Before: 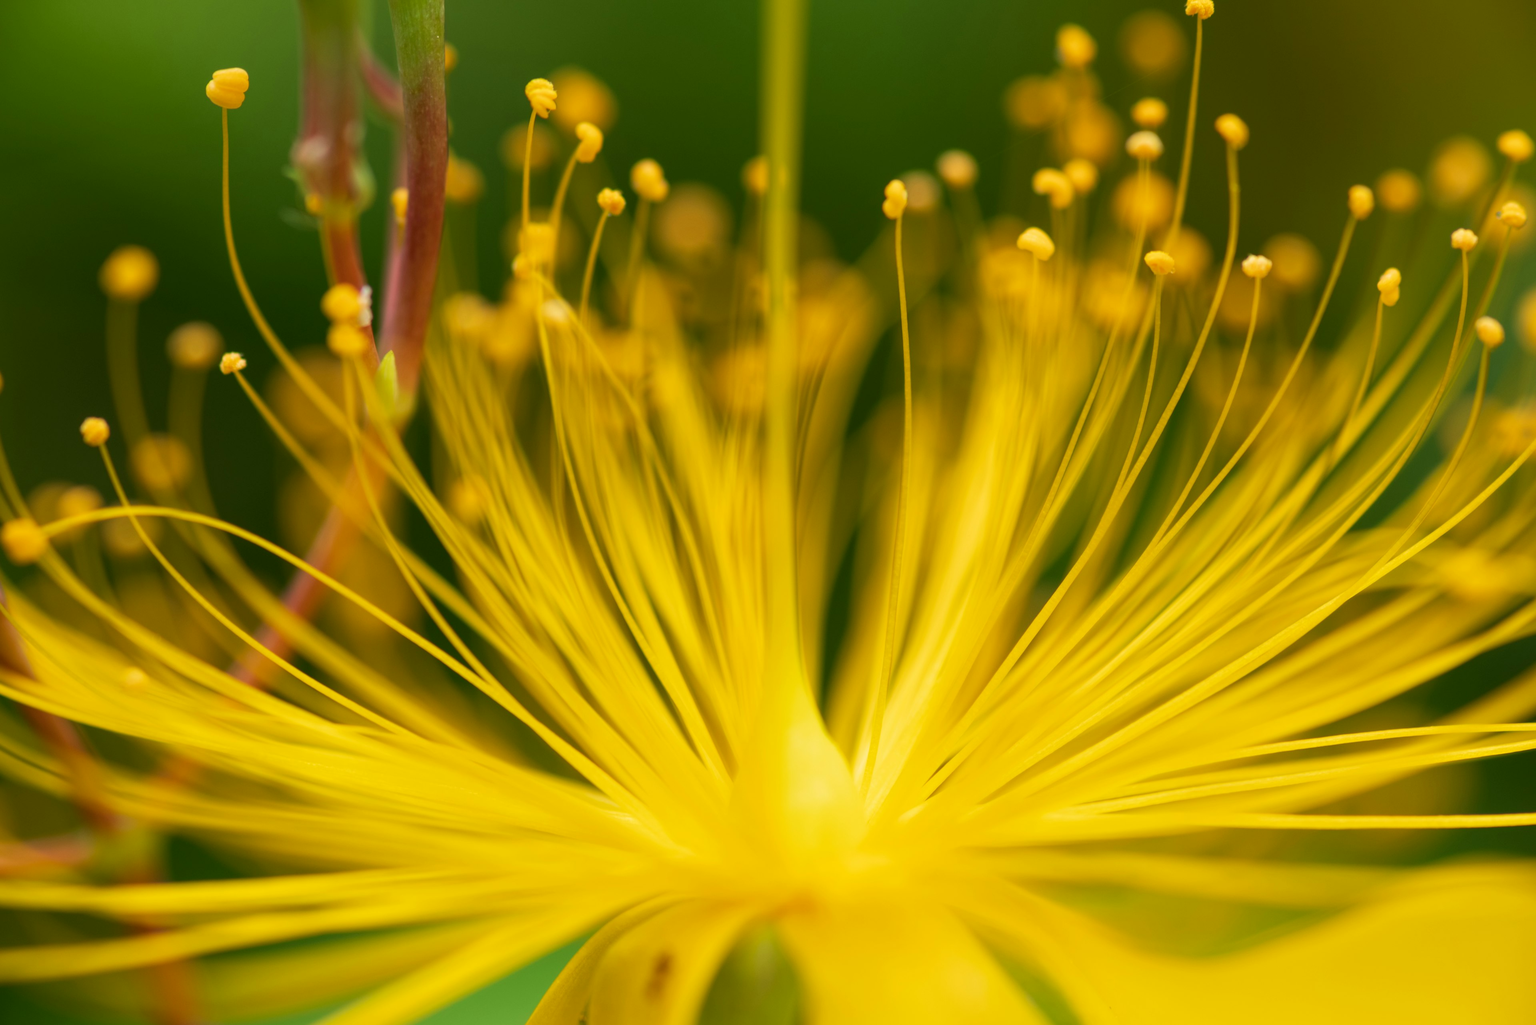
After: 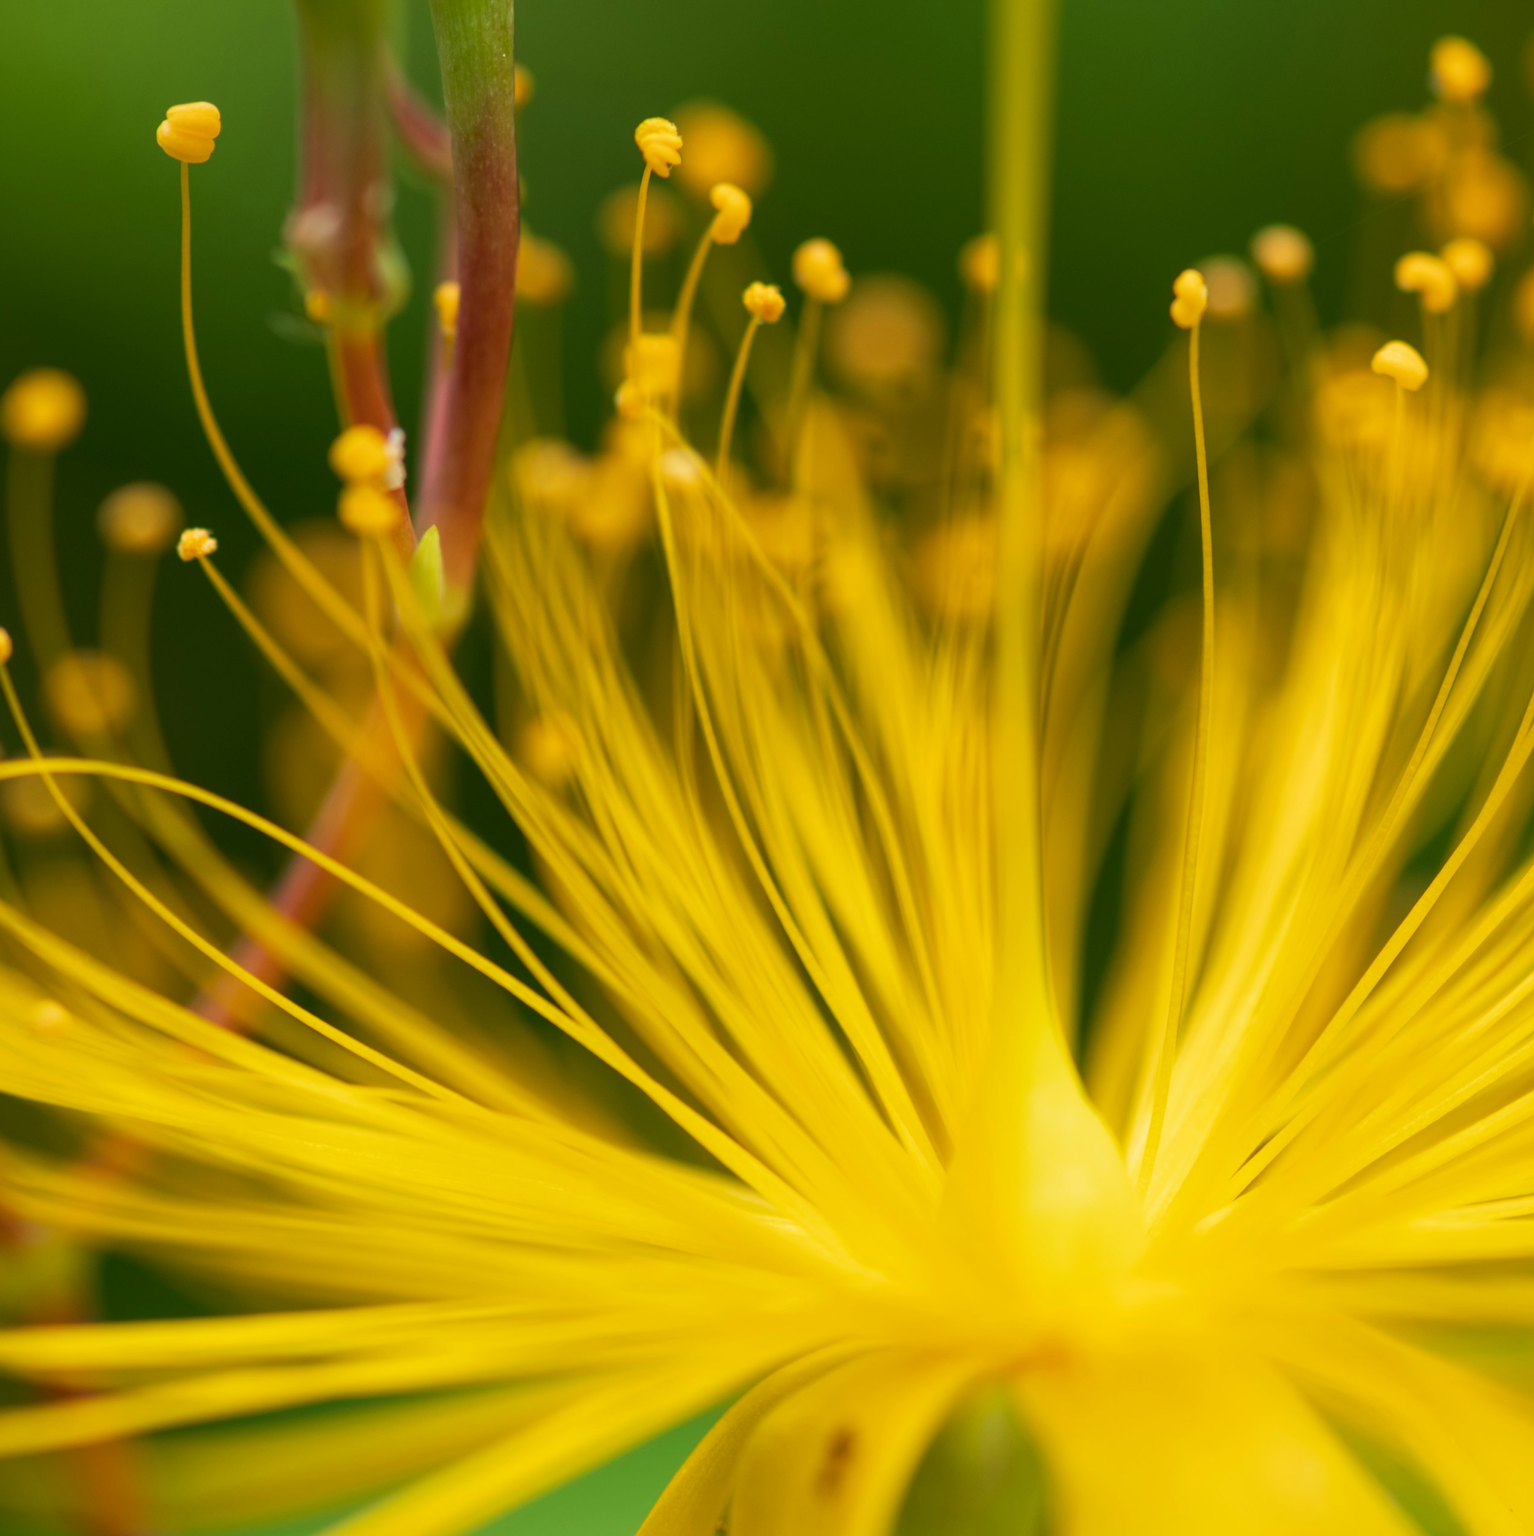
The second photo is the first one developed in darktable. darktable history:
crop and rotate: left 6.617%, right 26.717%
